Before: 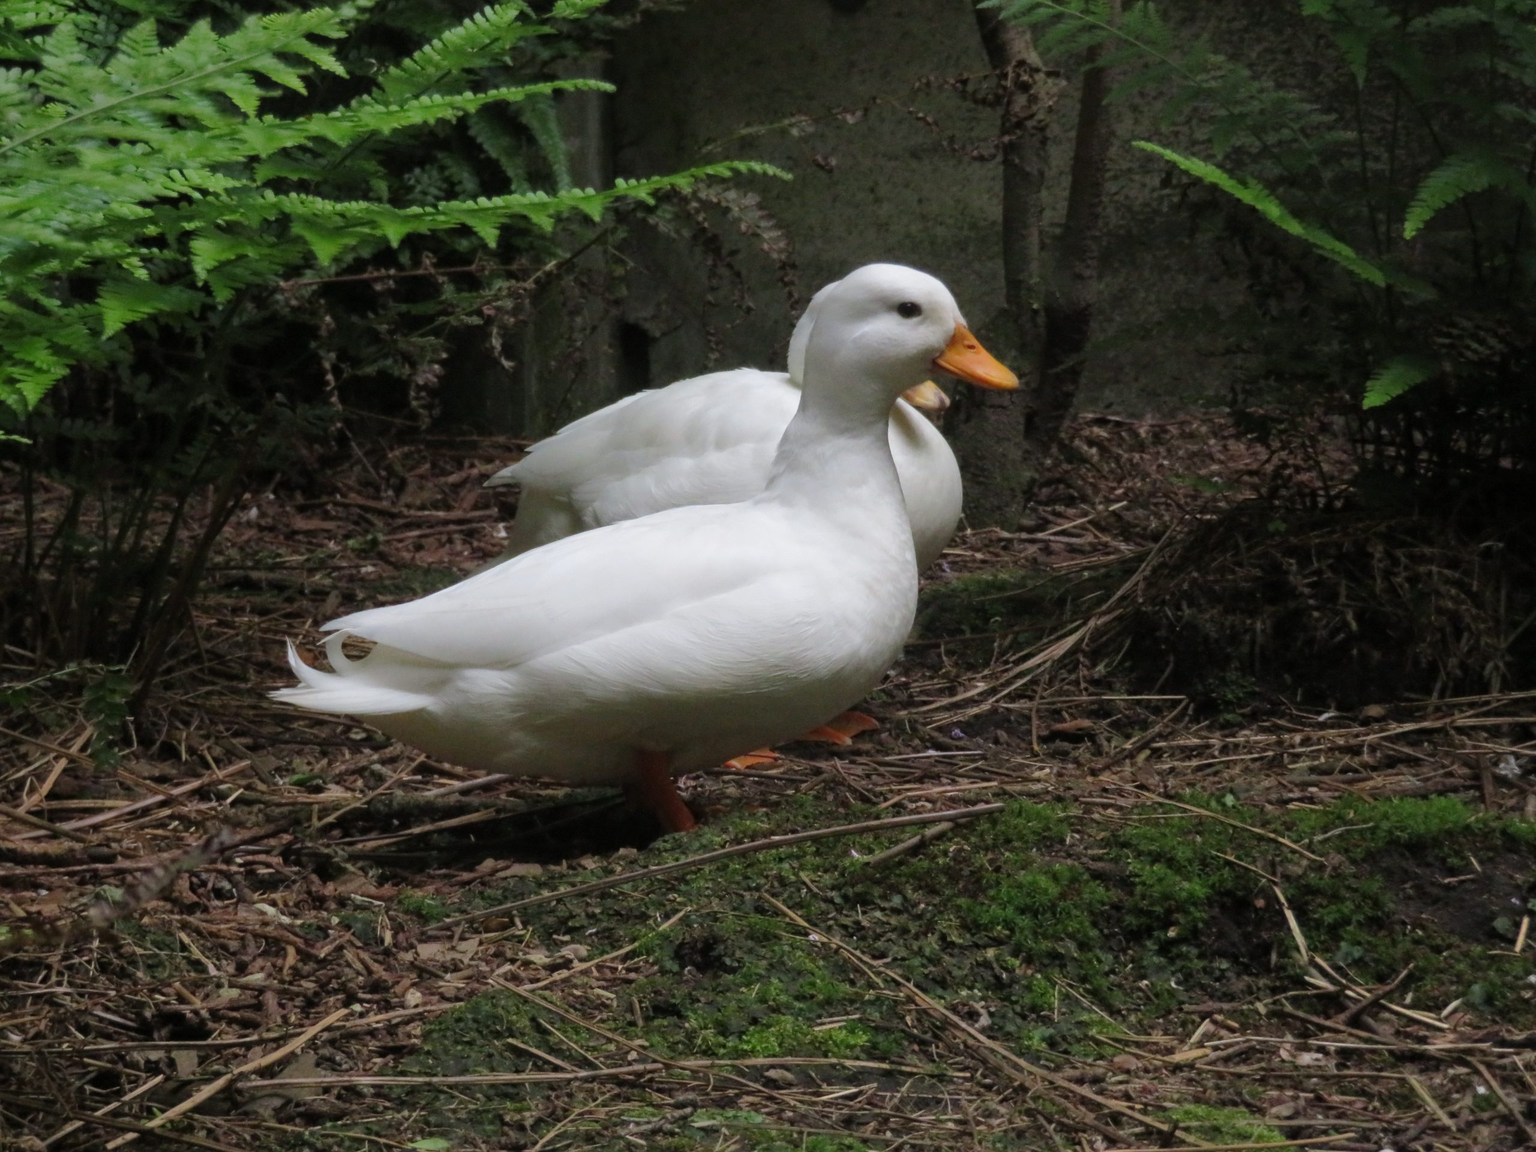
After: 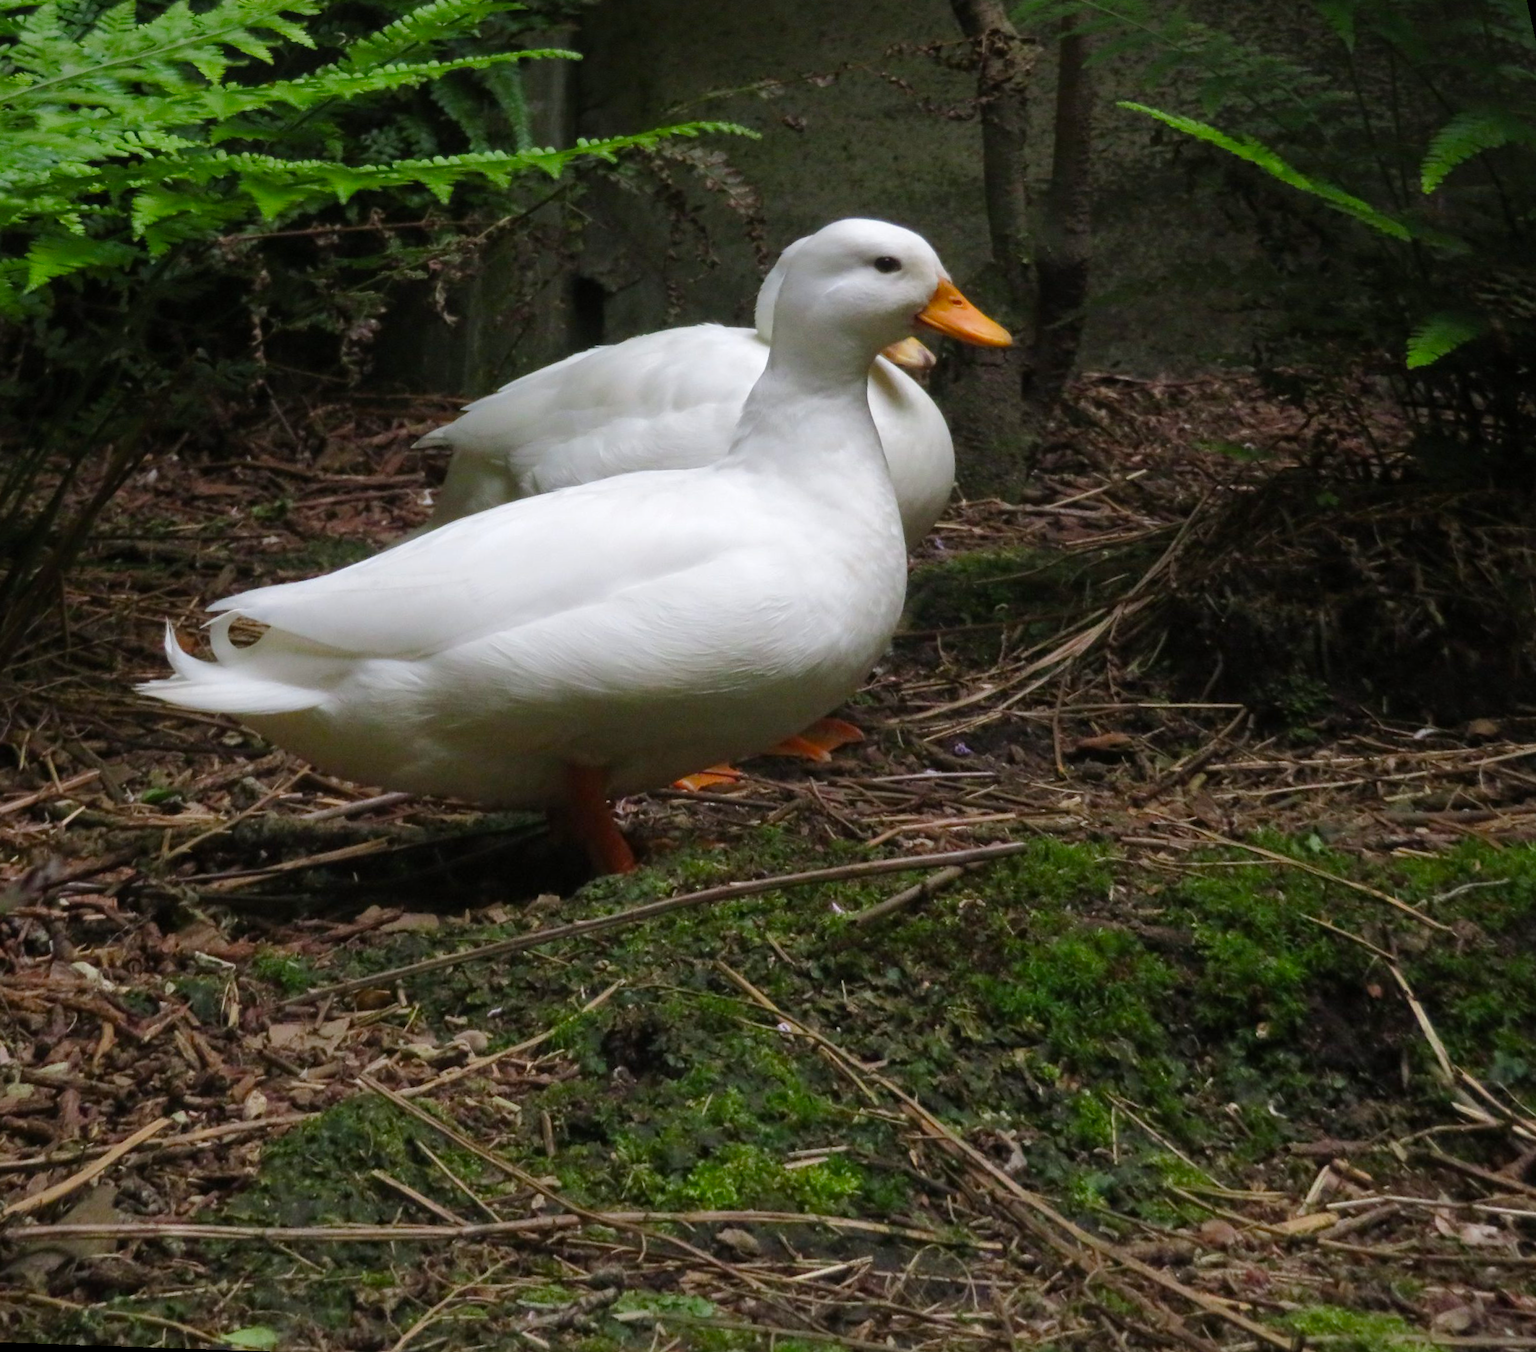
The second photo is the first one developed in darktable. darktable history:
rotate and perspective: rotation 0.72°, lens shift (vertical) -0.352, lens shift (horizontal) -0.051, crop left 0.152, crop right 0.859, crop top 0.019, crop bottom 0.964
color balance rgb: linear chroma grading › shadows 32%, linear chroma grading › global chroma -2%, linear chroma grading › mid-tones 4%, perceptual saturation grading › global saturation -2%, perceptual saturation grading › highlights -8%, perceptual saturation grading › mid-tones 8%, perceptual saturation grading › shadows 4%, perceptual brilliance grading › highlights 8%, perceptual brilliance grading › mid-tones 4%, perceptual brilliance grading › shadows 2%, global vibrance 16%, saturation formula JzAzBz (2021)
